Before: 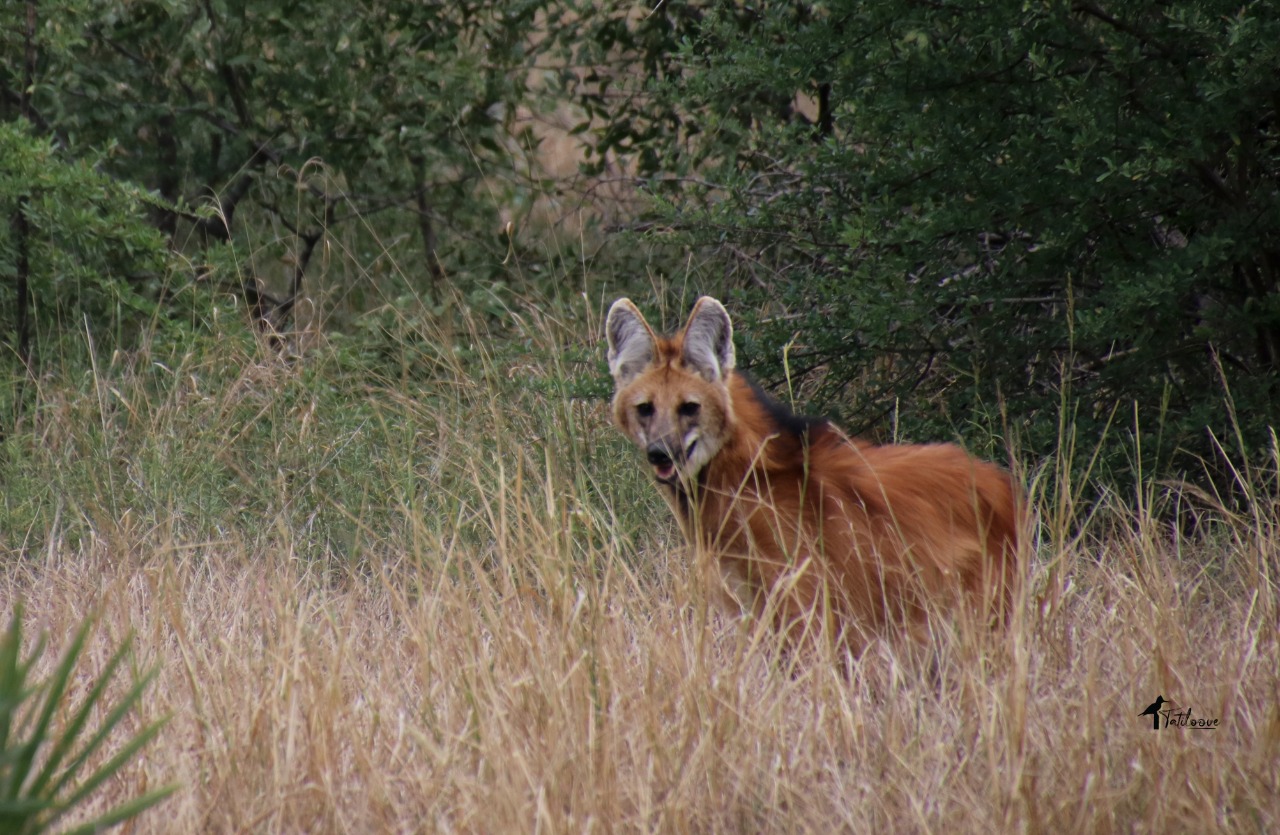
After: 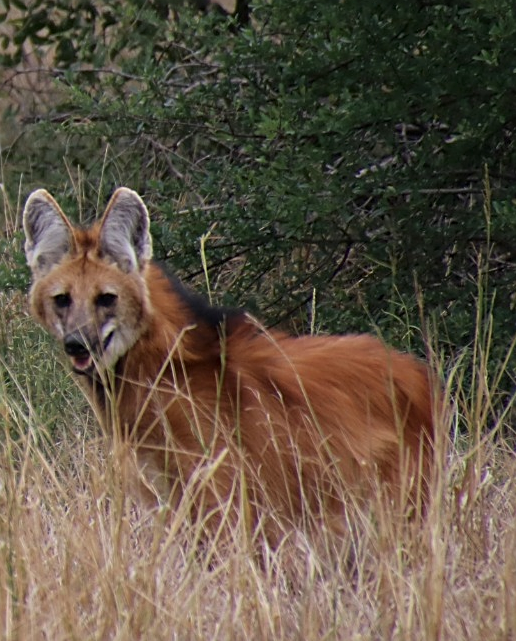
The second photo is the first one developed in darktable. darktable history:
sharpen: on, module defaults
crop: left 45.593%, top 13.131%, right 14.088%, bottom 10.099%
